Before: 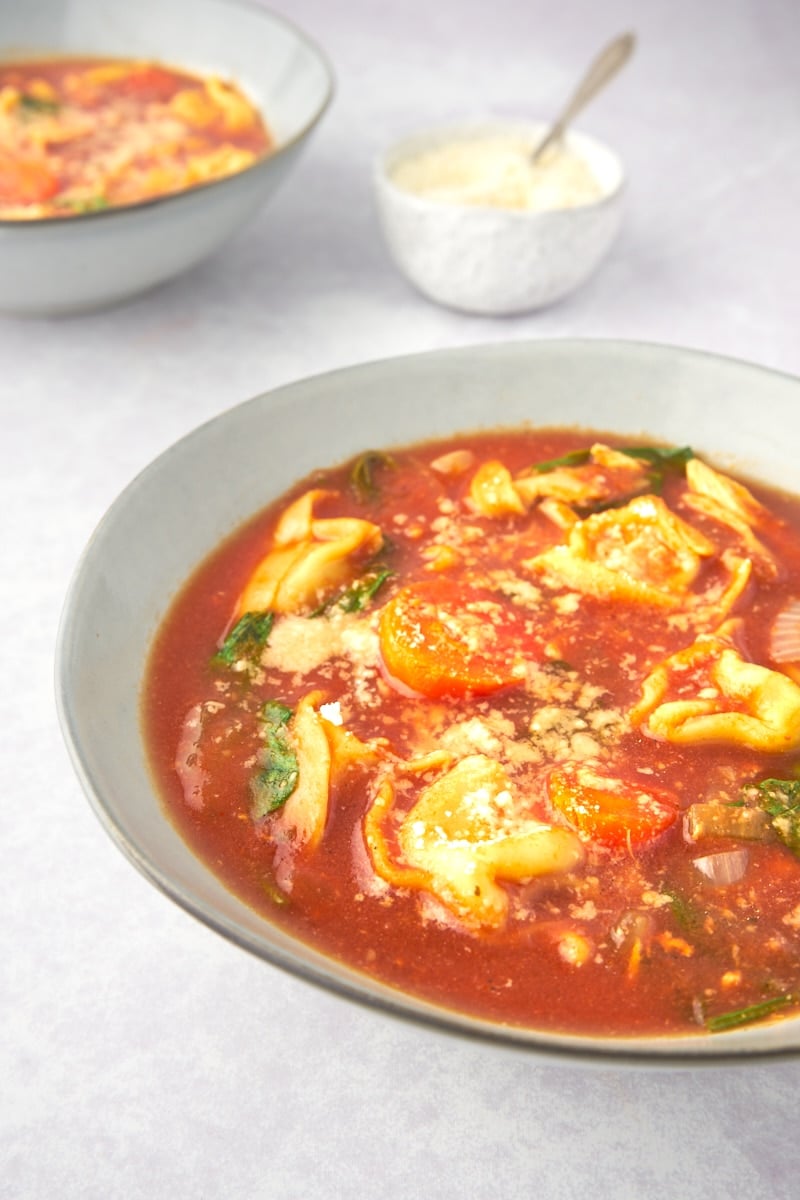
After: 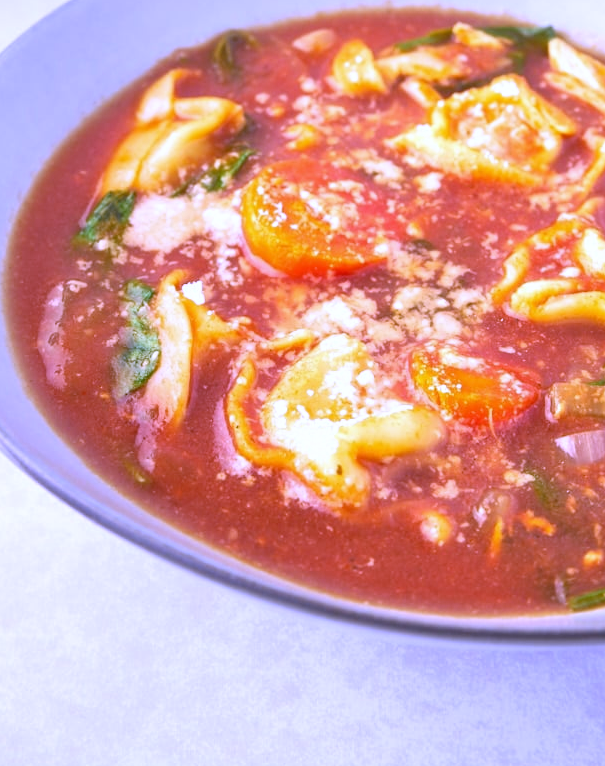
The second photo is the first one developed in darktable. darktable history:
crop and rotate: left 17.299%, top 35.115%, right 7.015%, bottom 1.024%
white balance: red 0.98, blue 1.61
